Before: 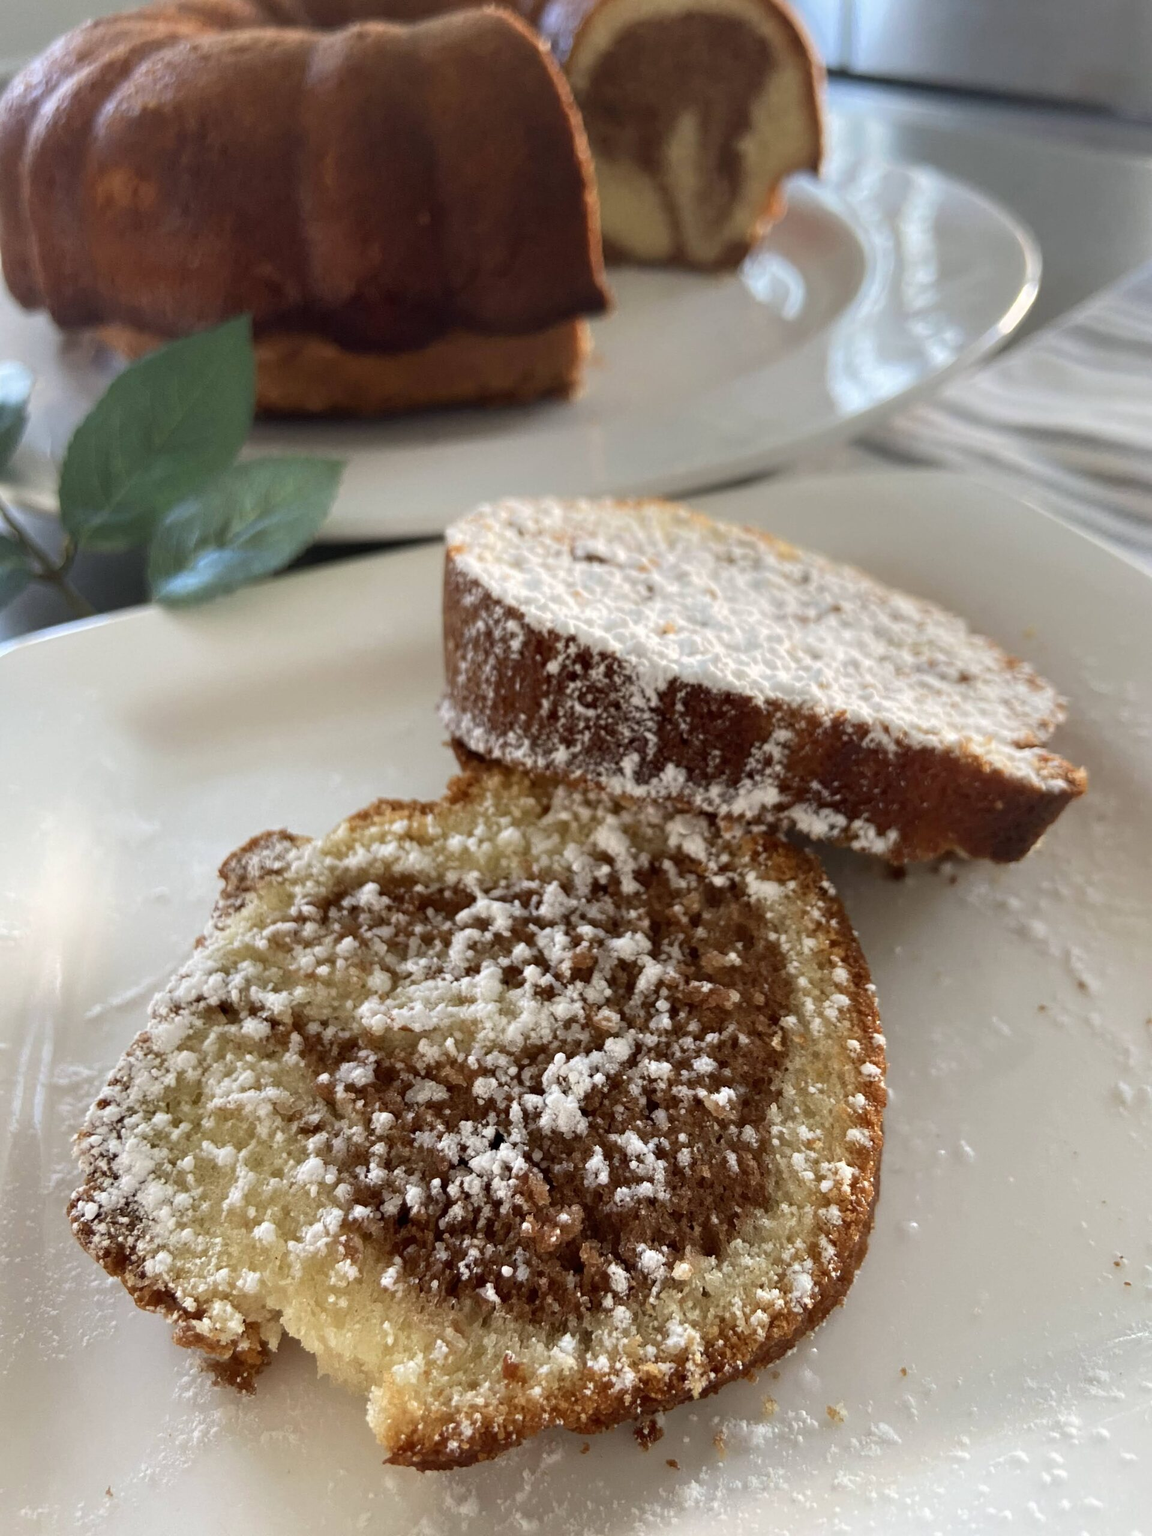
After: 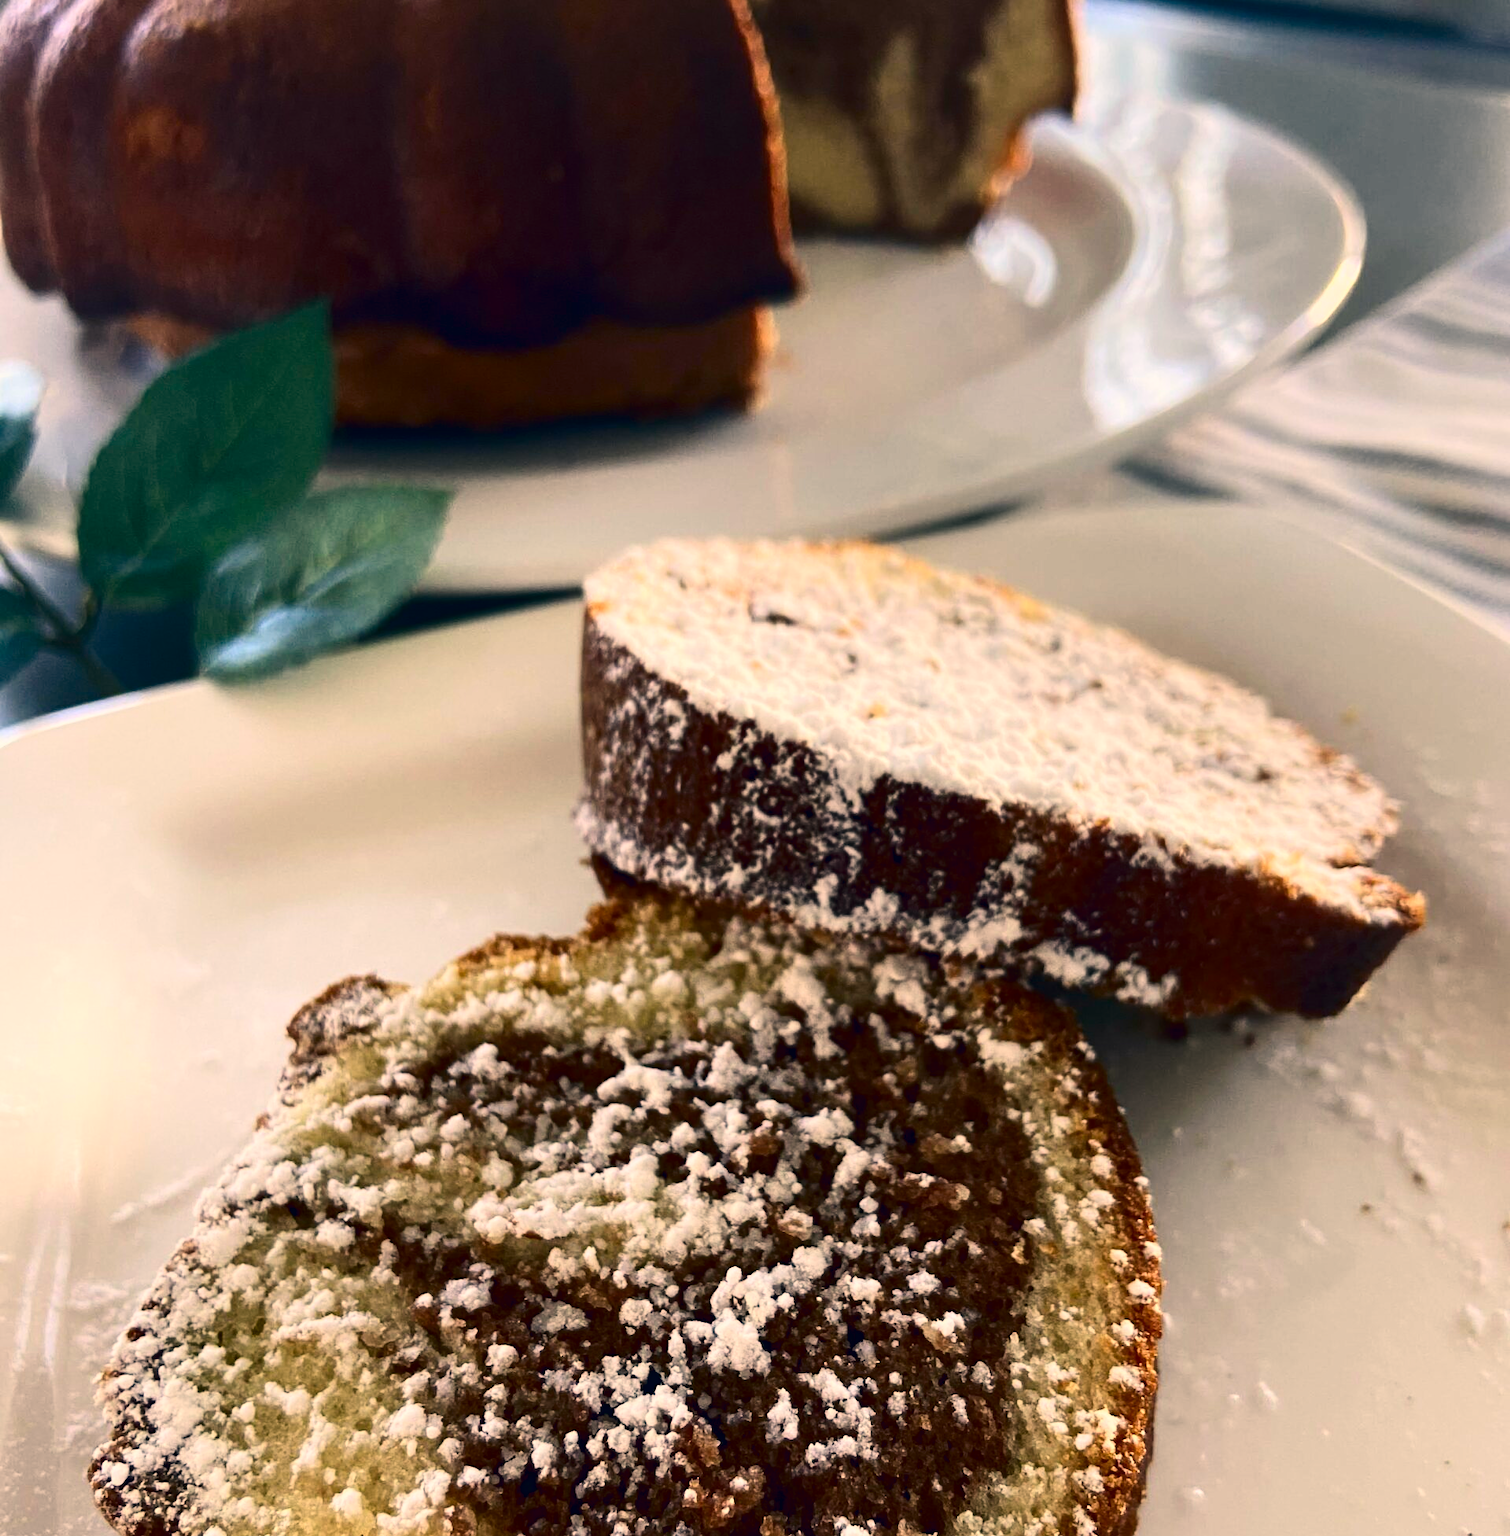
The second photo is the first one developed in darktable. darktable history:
crop: top 5.65%, bottom 18.048%
color correction: highlights a* 10.38, highlights b* 14.41, shadows a* -9.94, shadows b* -14.84
contrast brightness saturation: contrast 0.307, brightness -0.07, saturation 0.173
